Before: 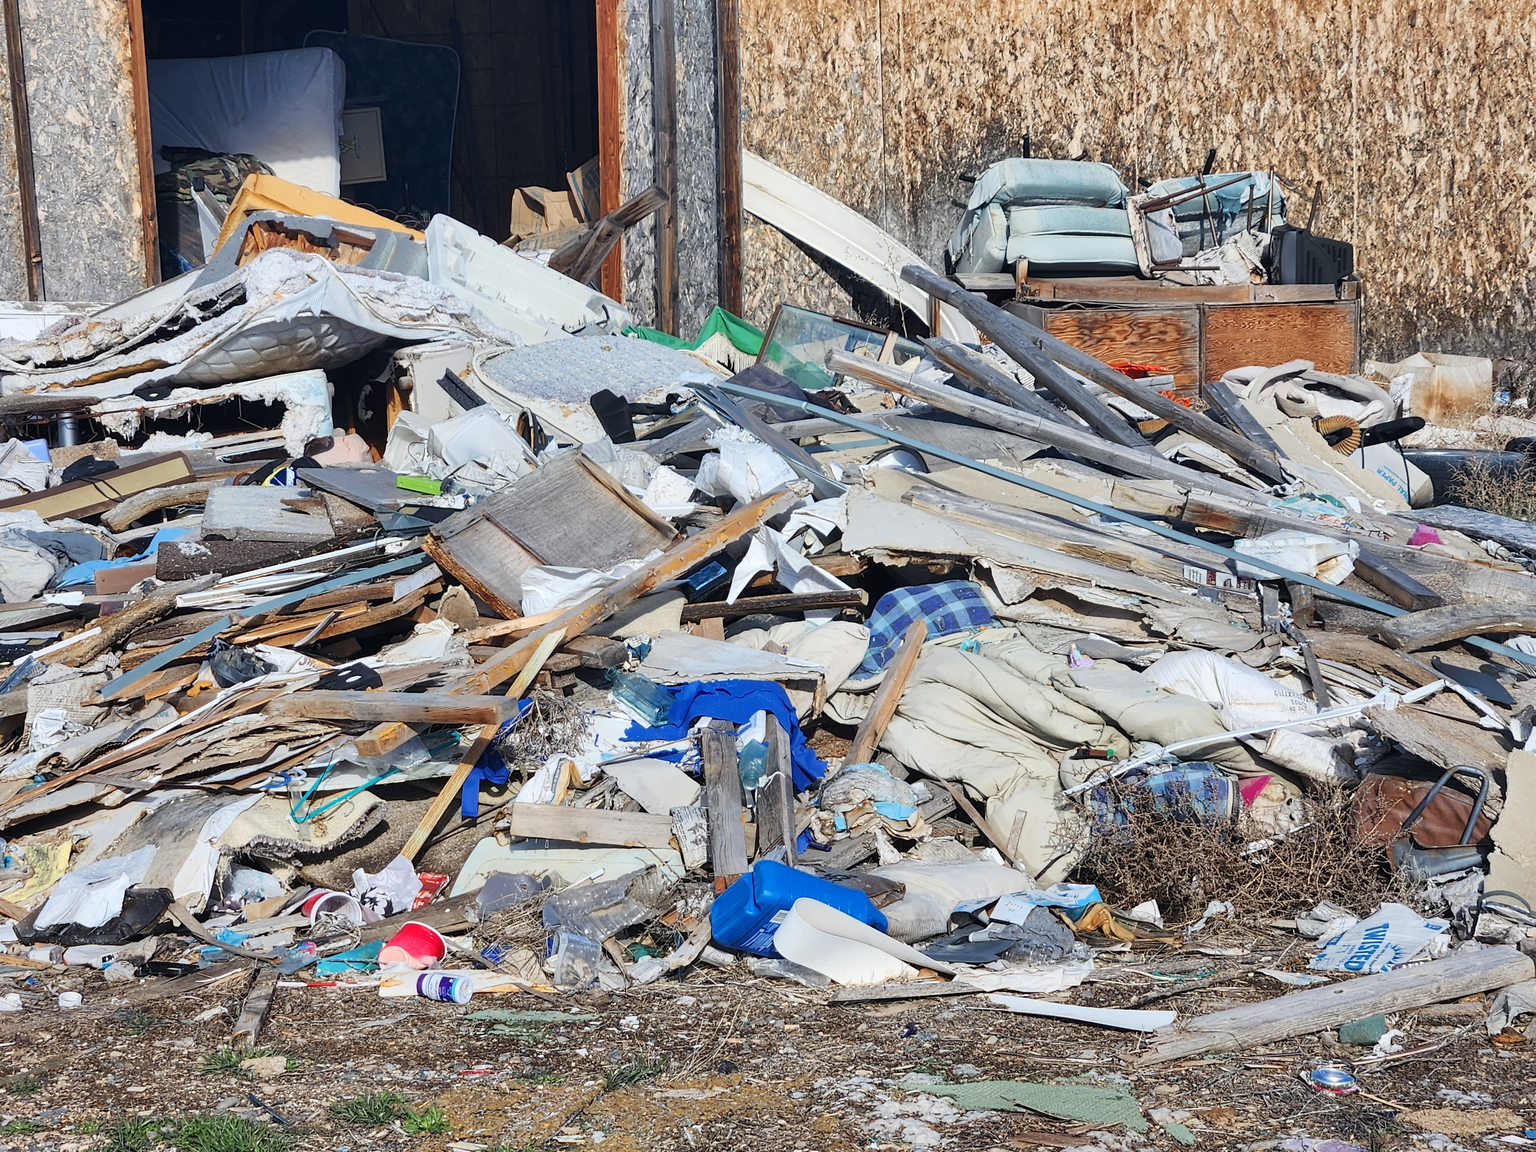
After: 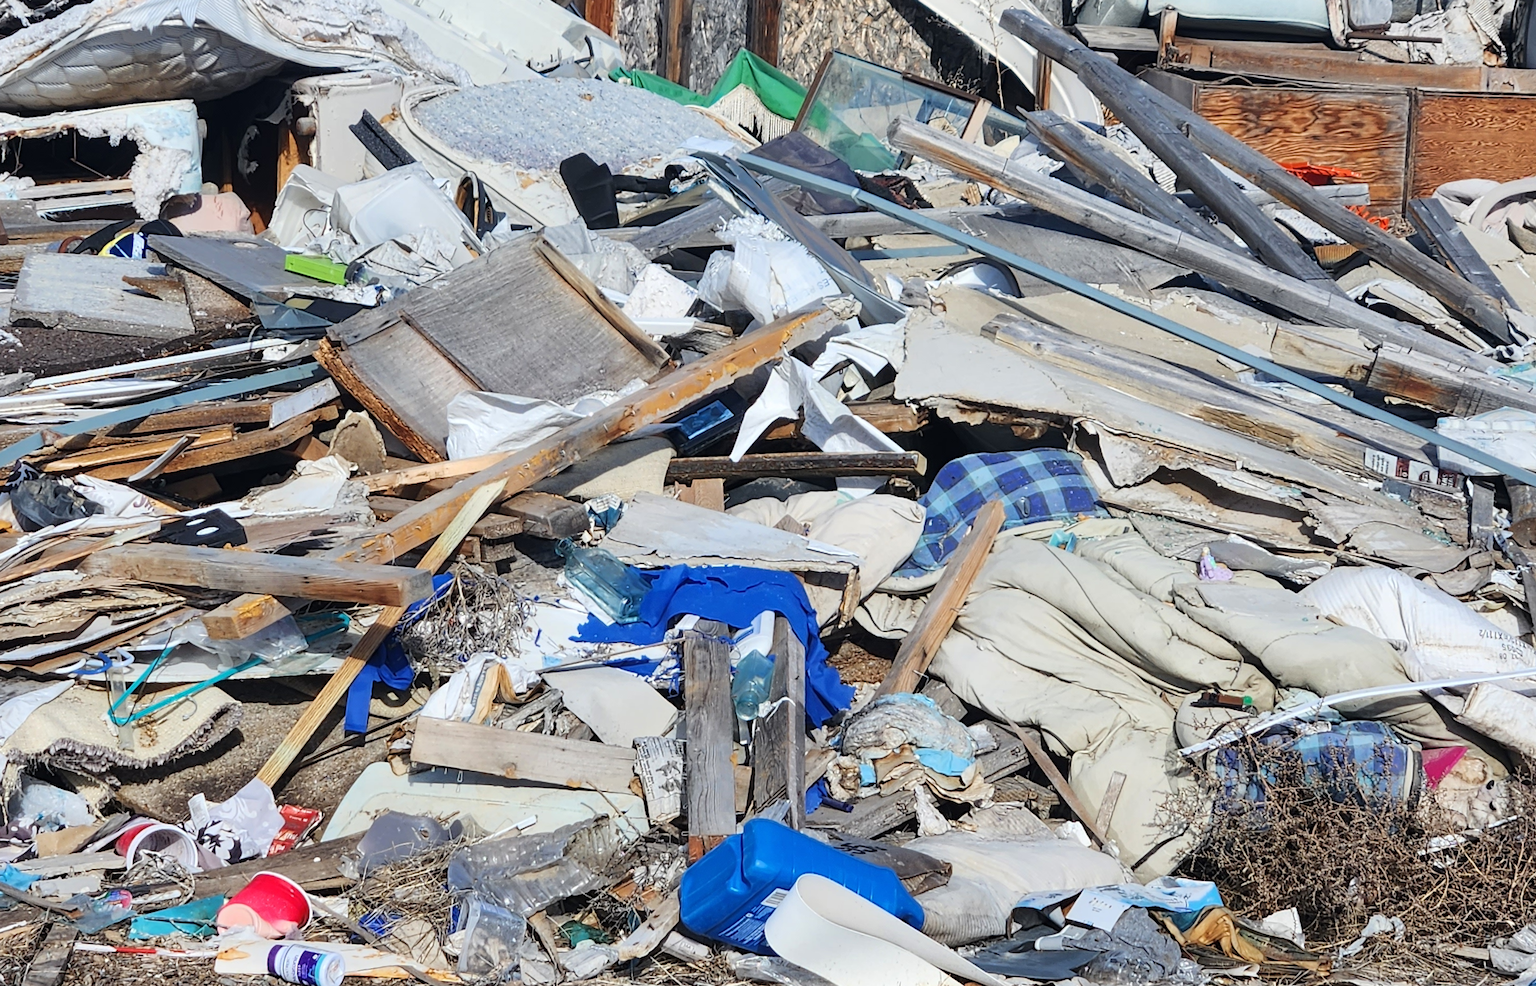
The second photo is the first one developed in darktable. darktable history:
crop and rotate: angle -3.7°, left 9.791%, top 21.095%, right 11.962%, bottom 11.897%
exposure: exposure 0.014 EV, compensate highlight preservation false
